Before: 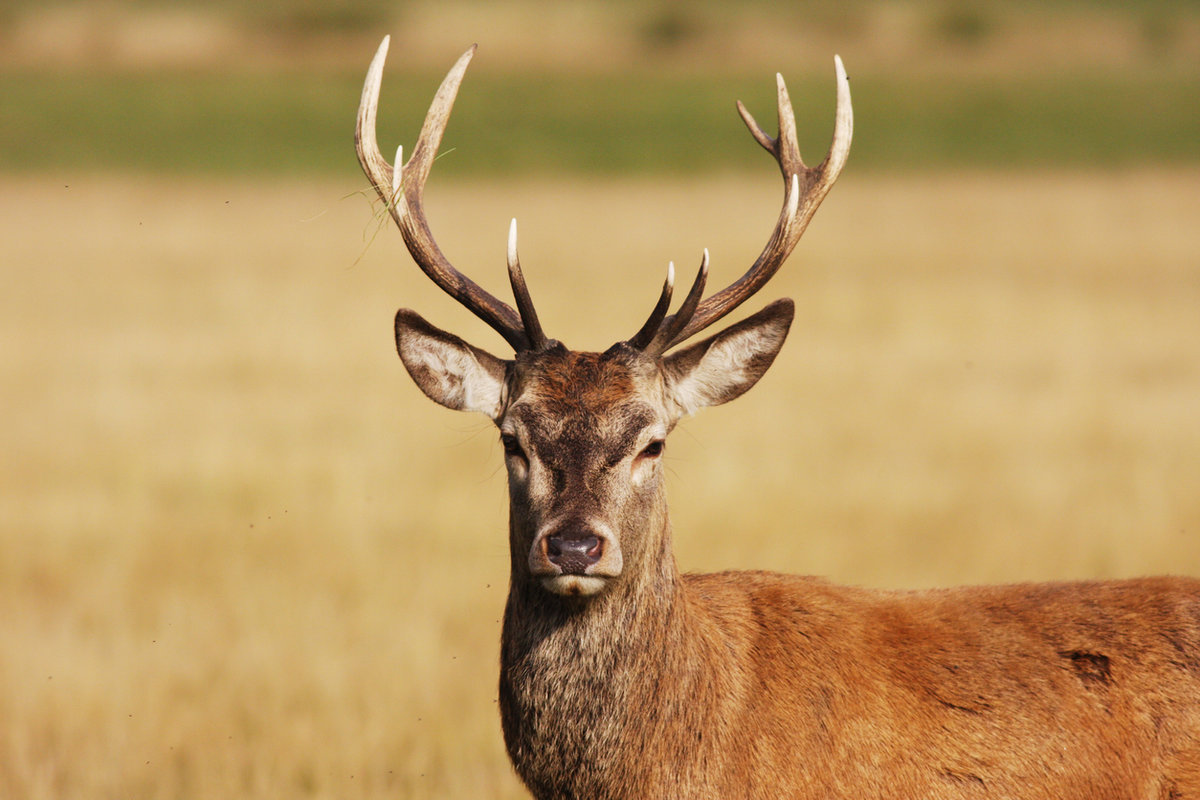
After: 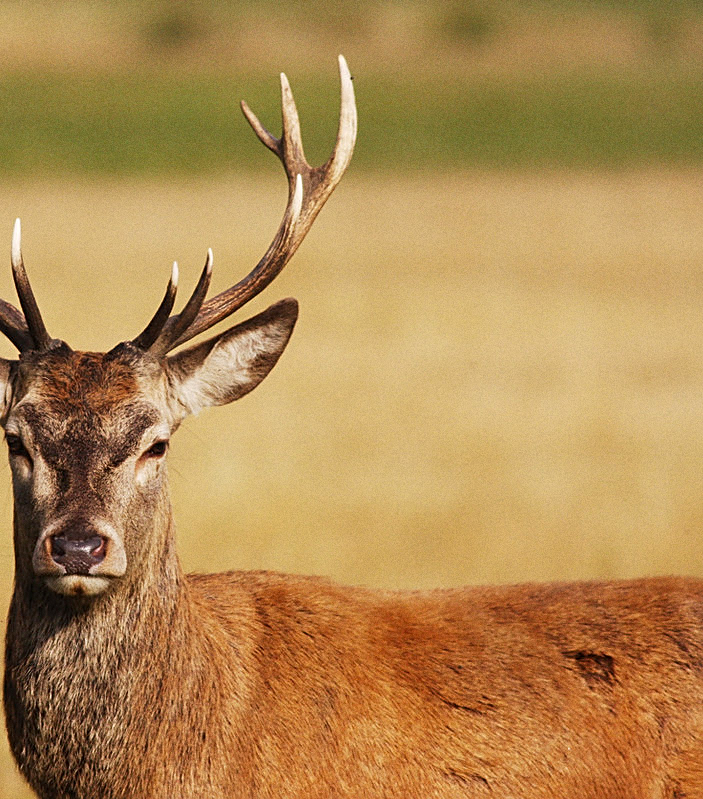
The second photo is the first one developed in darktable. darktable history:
crop: left 41.402%
contrast brightness saturation: contrast 0.04, saturation 0.07
sharpen: on, module defaults
grain: coarseness 0.09 ISO
